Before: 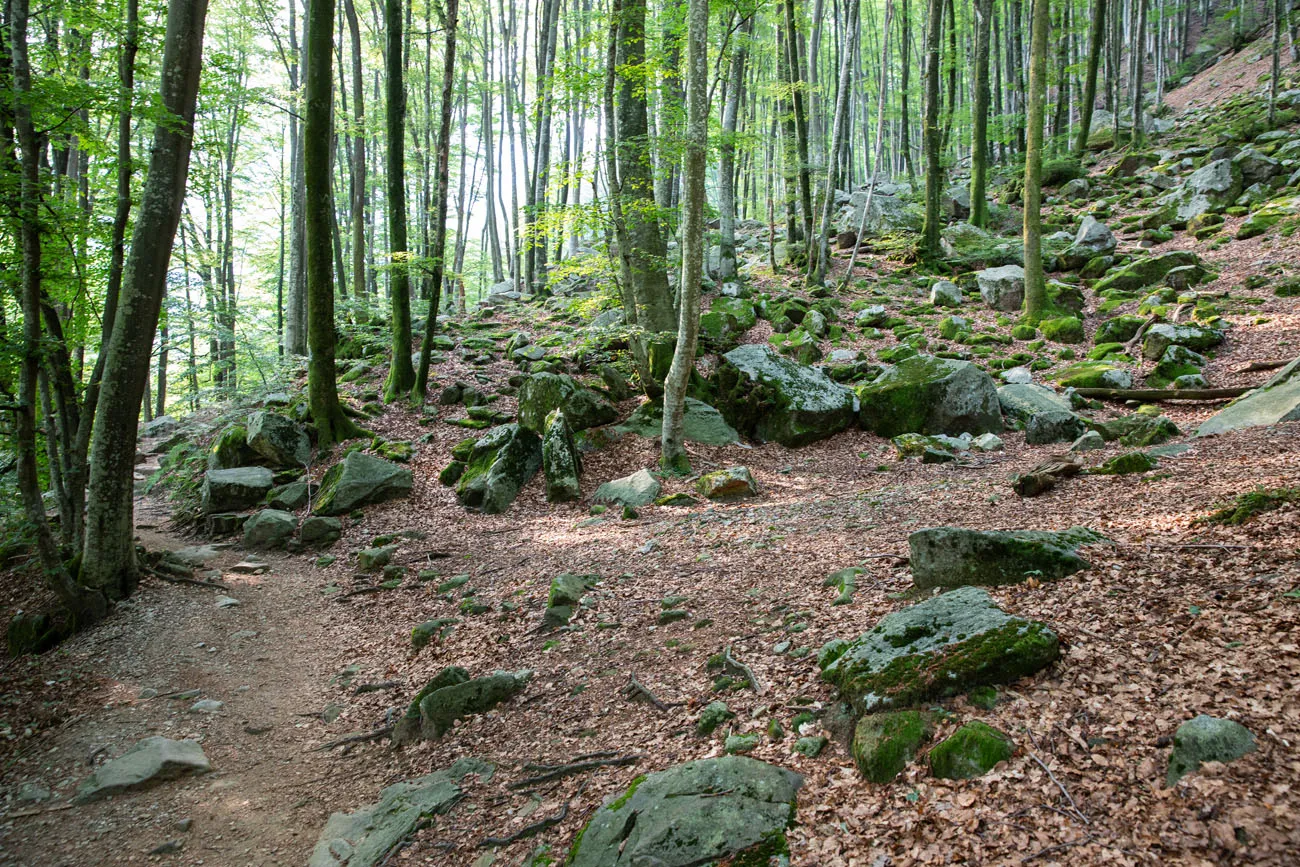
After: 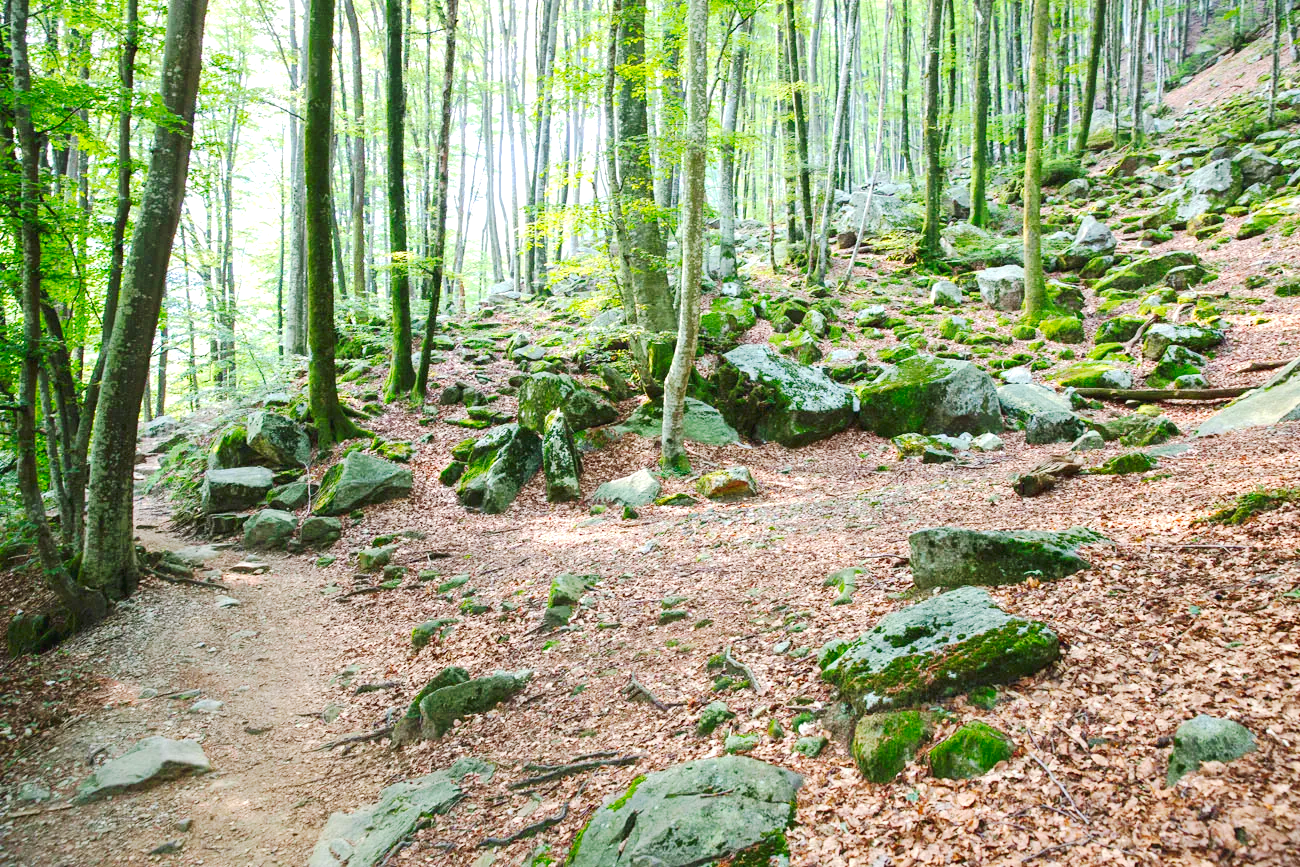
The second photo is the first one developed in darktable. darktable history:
exposure: black level correction 0, exposure 1.104 EV, compensate highlight preservation false
tone curve: curves: ch0 [(0, 0) (0.003, 0.019) (0.011, 0.022) (0.025, 0.029) (0.044, 0.041) (0.069, 0.06) (0.1, 0.09) (0.136, 0.123) (0.177, 0.163) (0.224, 0.206) (0.277, 0.268) (0.335, 0.35) (0.399, 0.436) (0.468, 0.526) (0.543, 0.624) (0.623, 0.713) (0.709, 0.779) (0.801, 0.845) (0.898, 0.912) (1, 1)], preserve colors none
color balance rgb: perceptual saturation grading › global saturation 9.652%, perceptual brilliance grading › highlights 10.459%, perceptual brilliance grading › shadows -10.725%, contrast -29.805%
